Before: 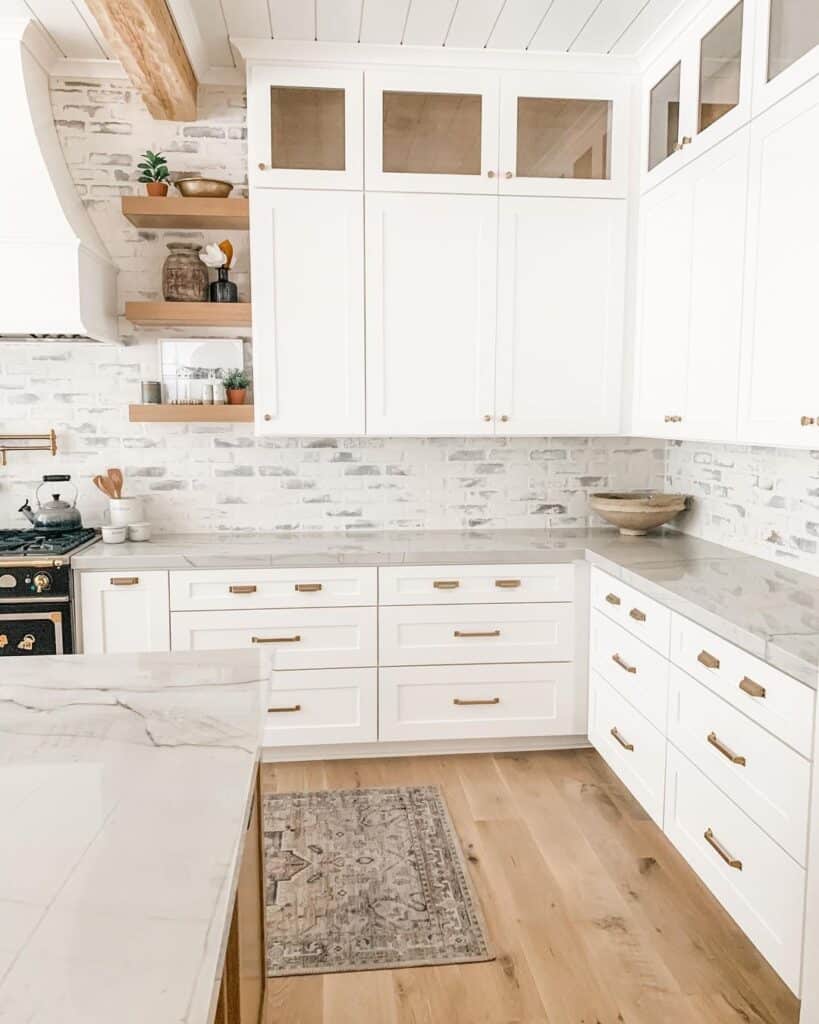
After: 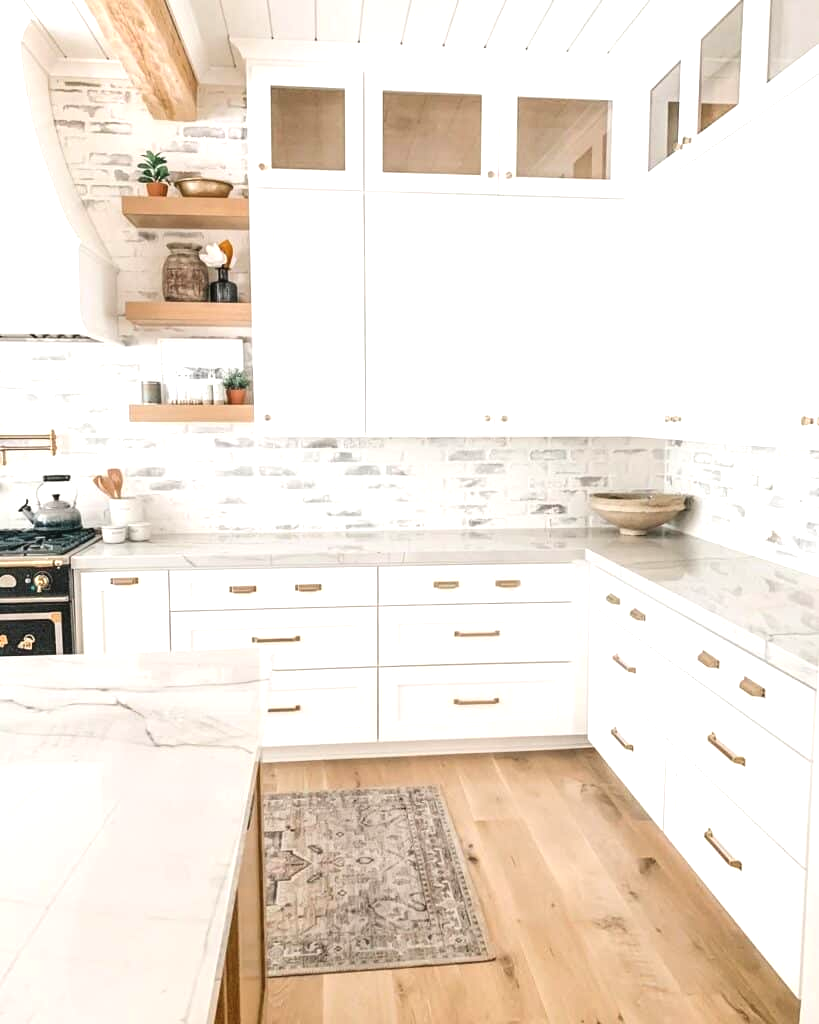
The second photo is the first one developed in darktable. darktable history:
exposure: black level correction -0.002, exposure 0.54 EV, compensate highlight preservation false
contrast brightness saturation: contrast 0.05
